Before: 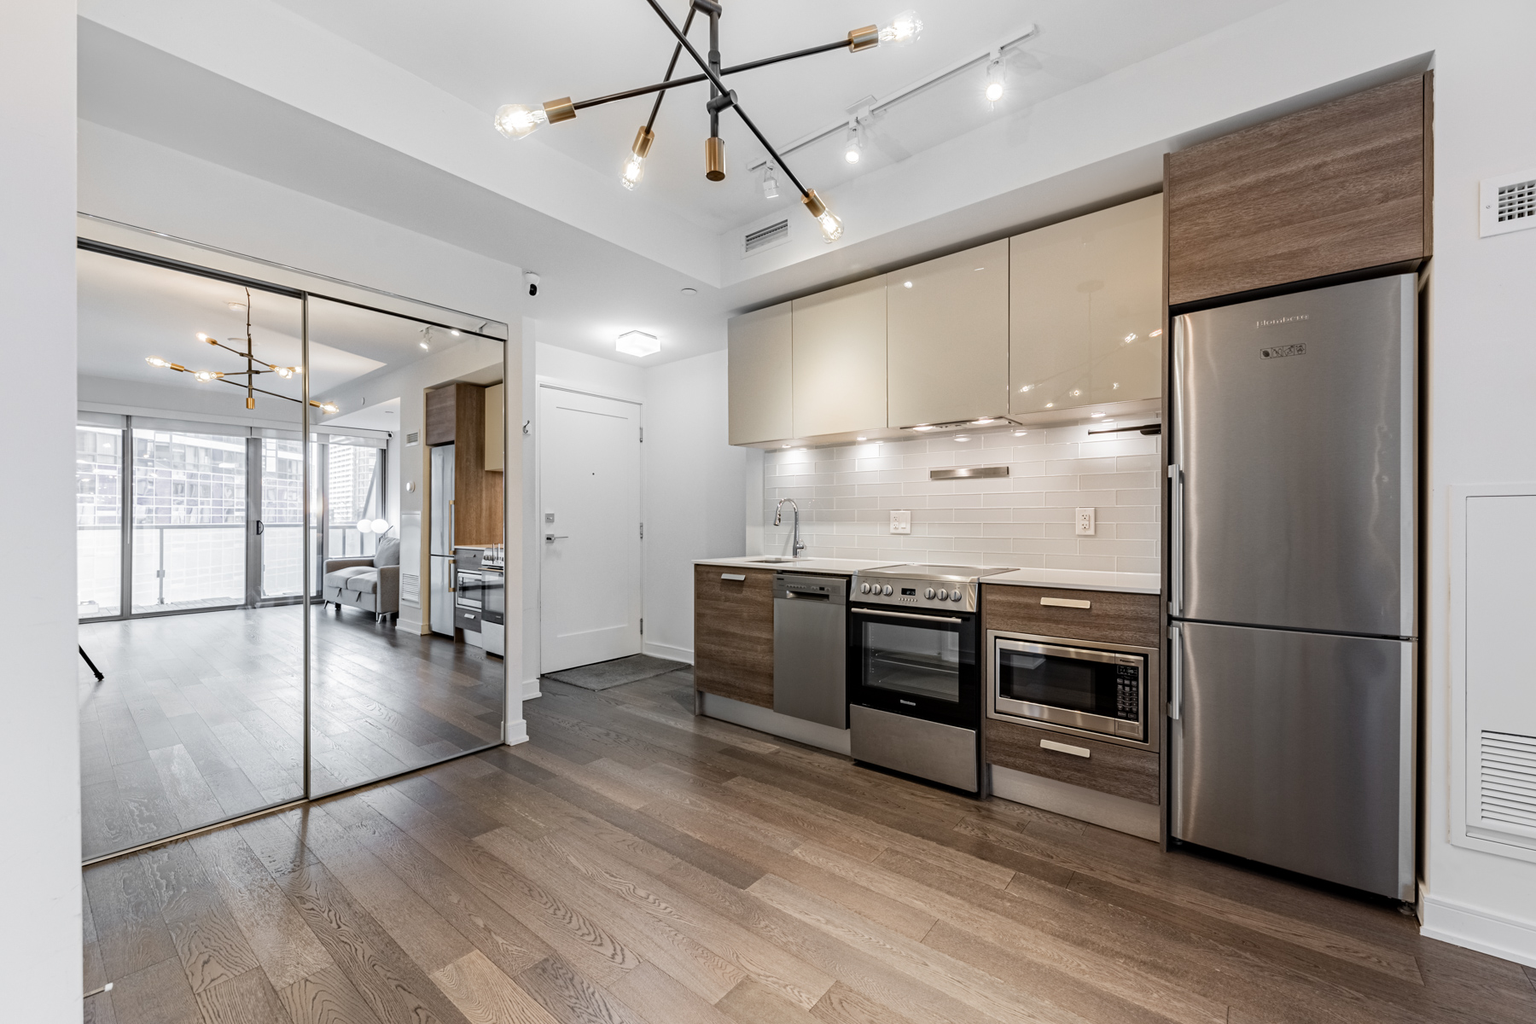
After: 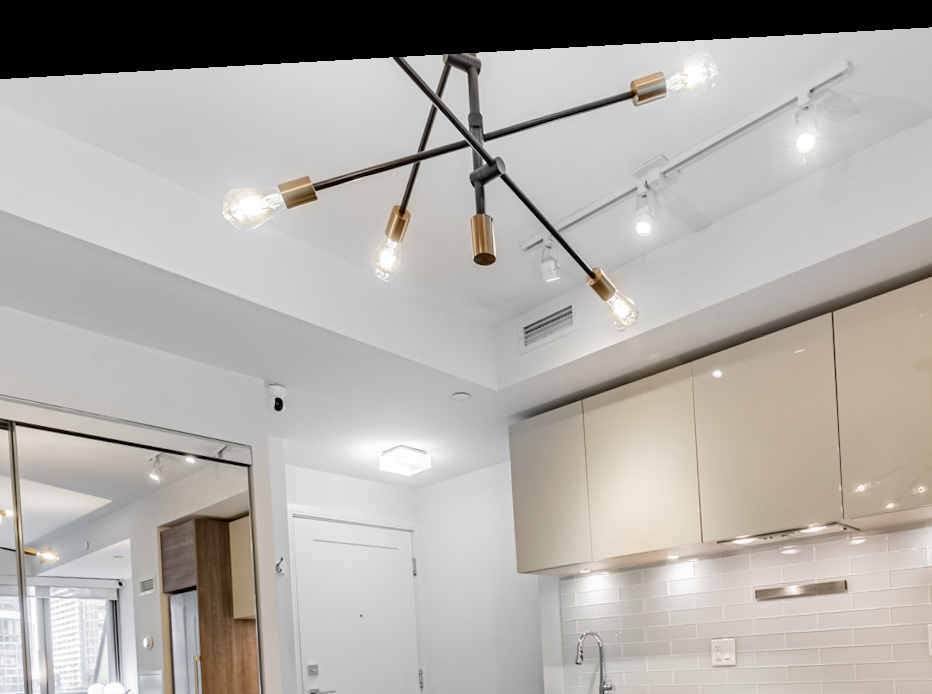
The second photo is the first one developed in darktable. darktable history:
rotate and perspective: rotation -3.18°, automatic cropping off
crop: left 19.556%, right 30.401%, bottom 46.458%
